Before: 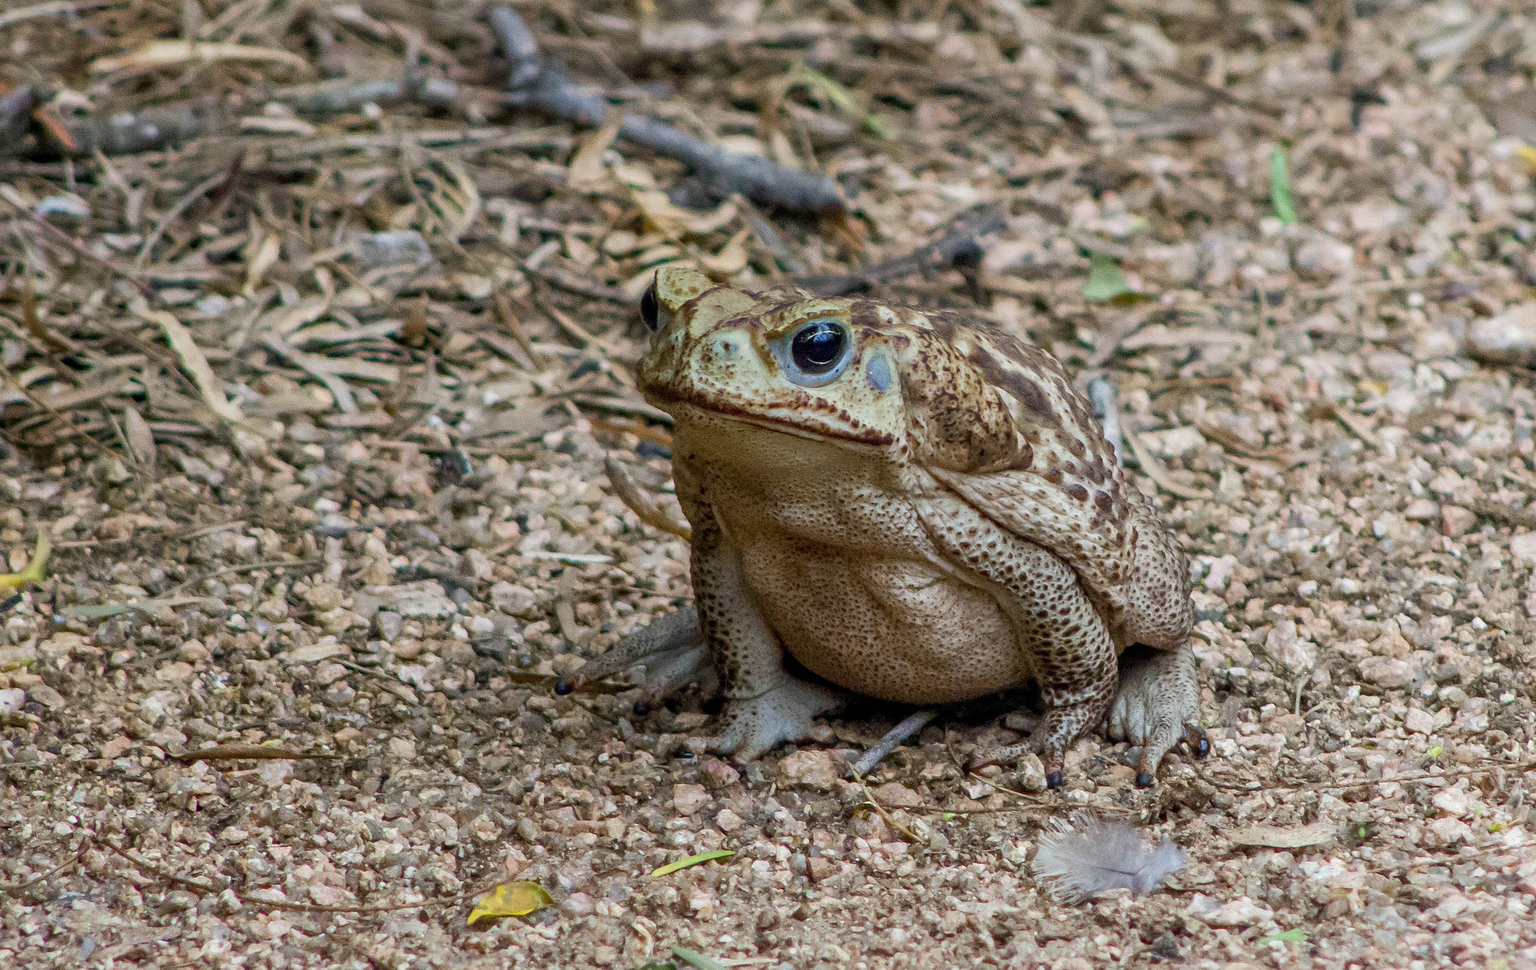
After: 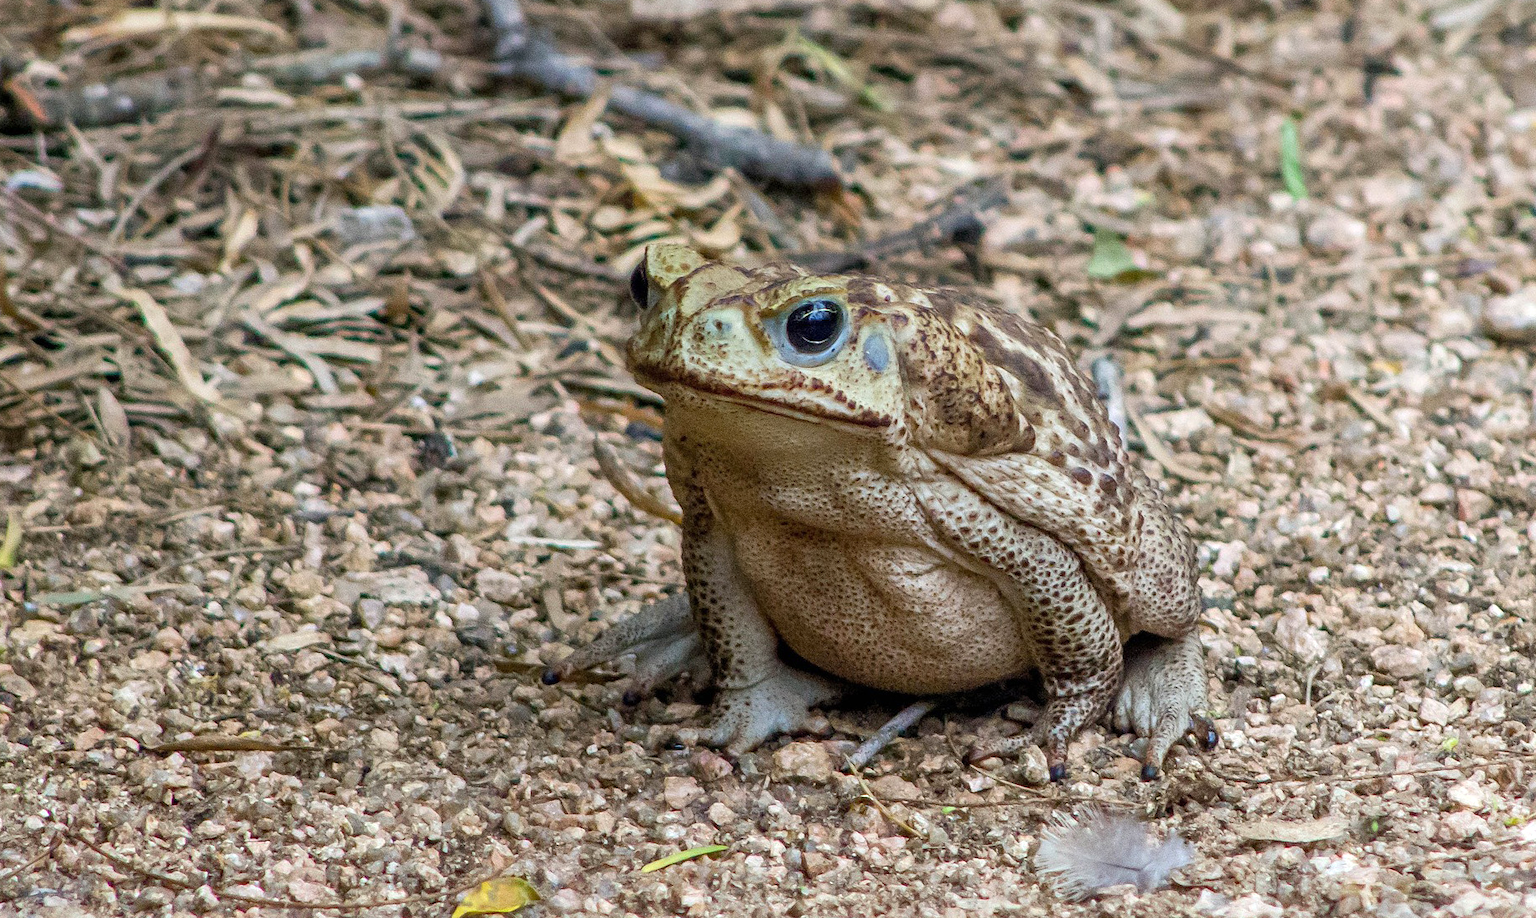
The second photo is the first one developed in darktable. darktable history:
exposure: exposure 0.3 EV, compensate highlight preservation false
crop: left 1.964%, top 3.251%, right 1.122%, bottom 4.933%
